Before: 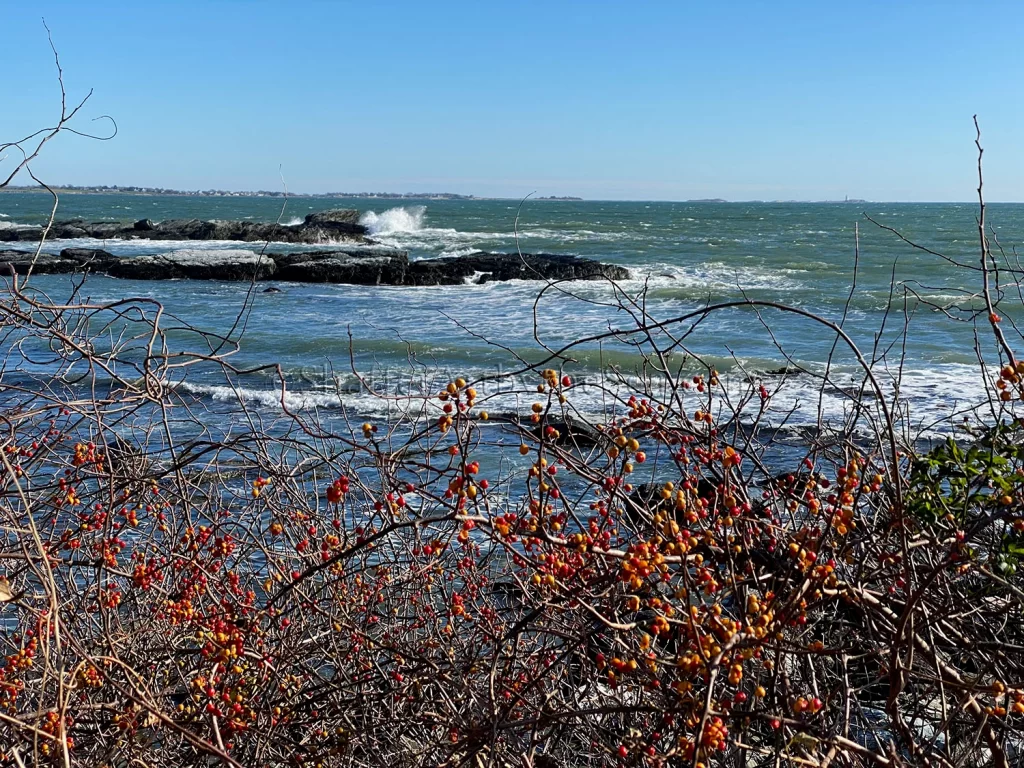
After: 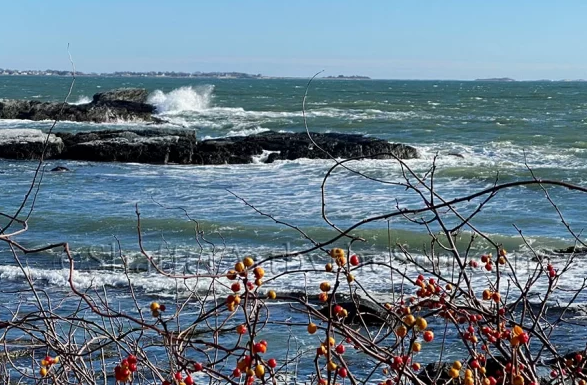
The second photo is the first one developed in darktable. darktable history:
crop: left 20.772%, top 15.765%, right 21.891%, bottom 34.029%
